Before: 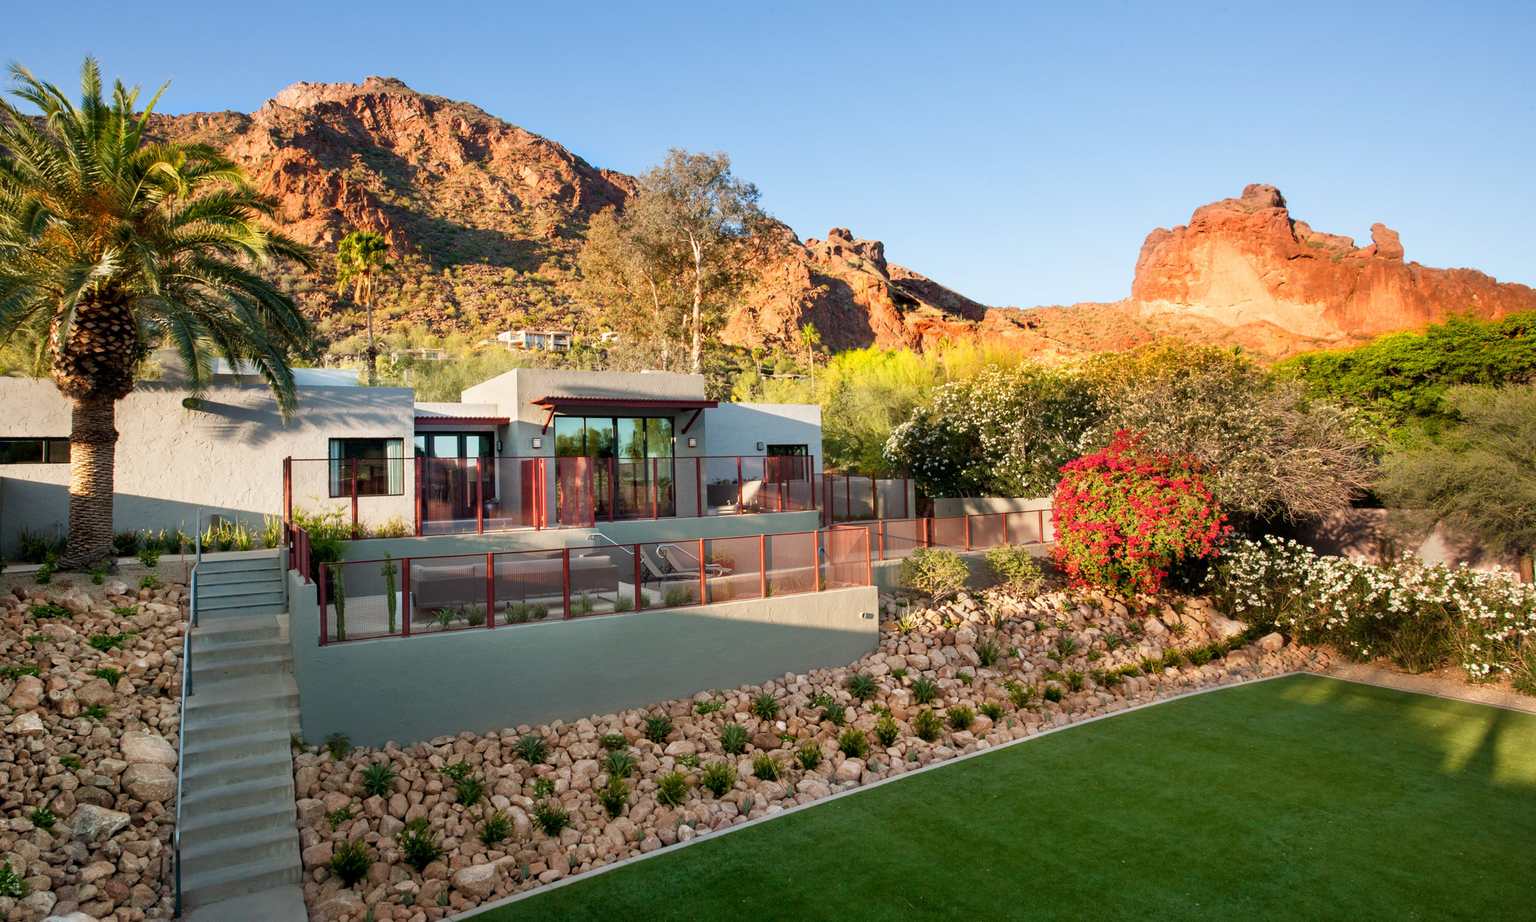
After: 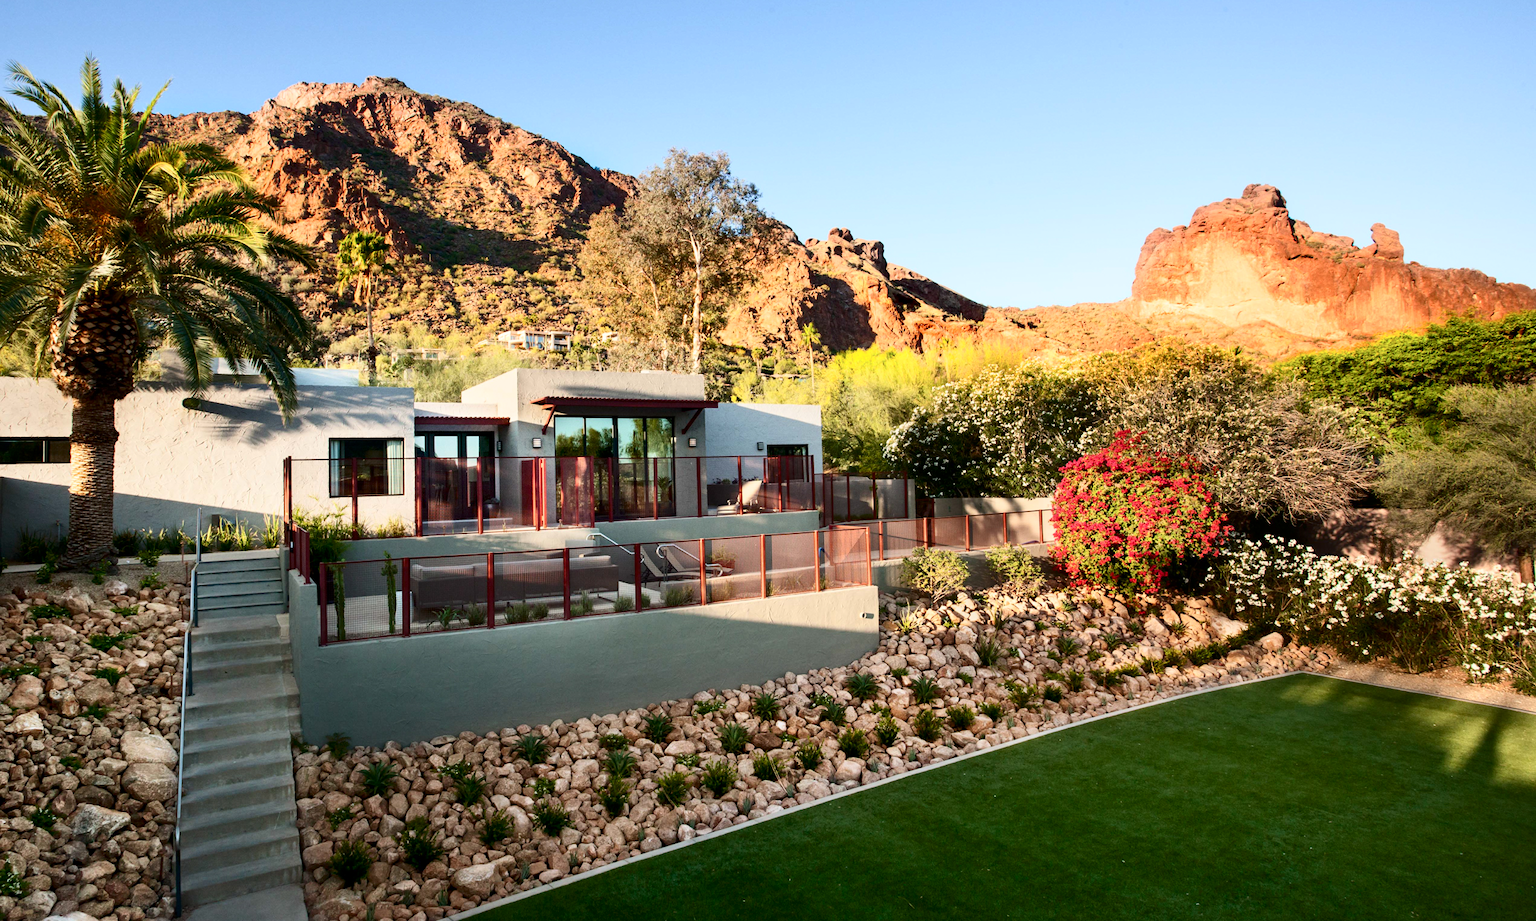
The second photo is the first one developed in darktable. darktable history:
contrast brightness saturation: contrast 0.282
